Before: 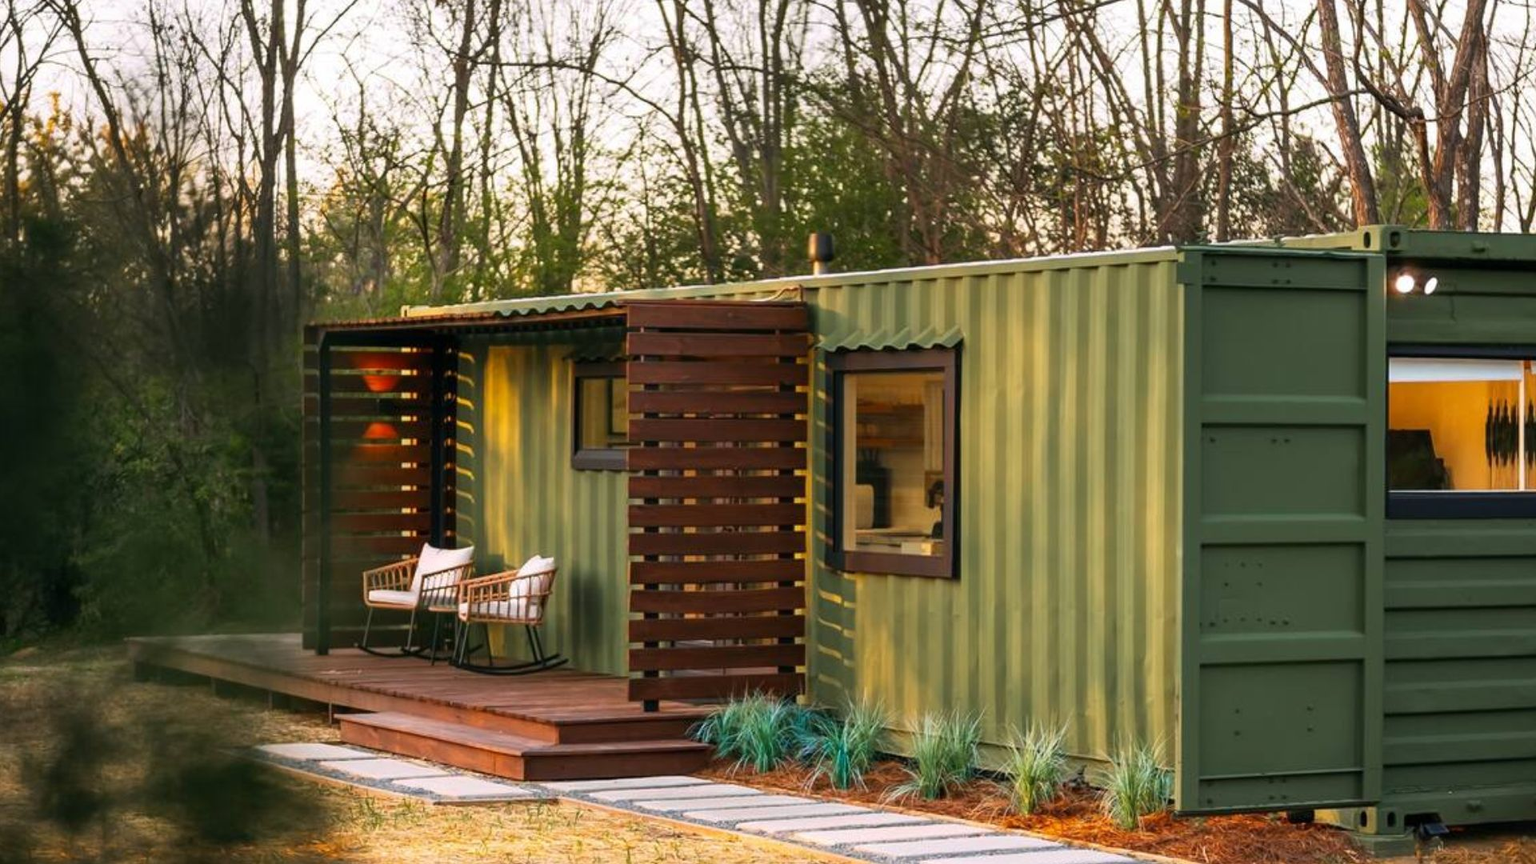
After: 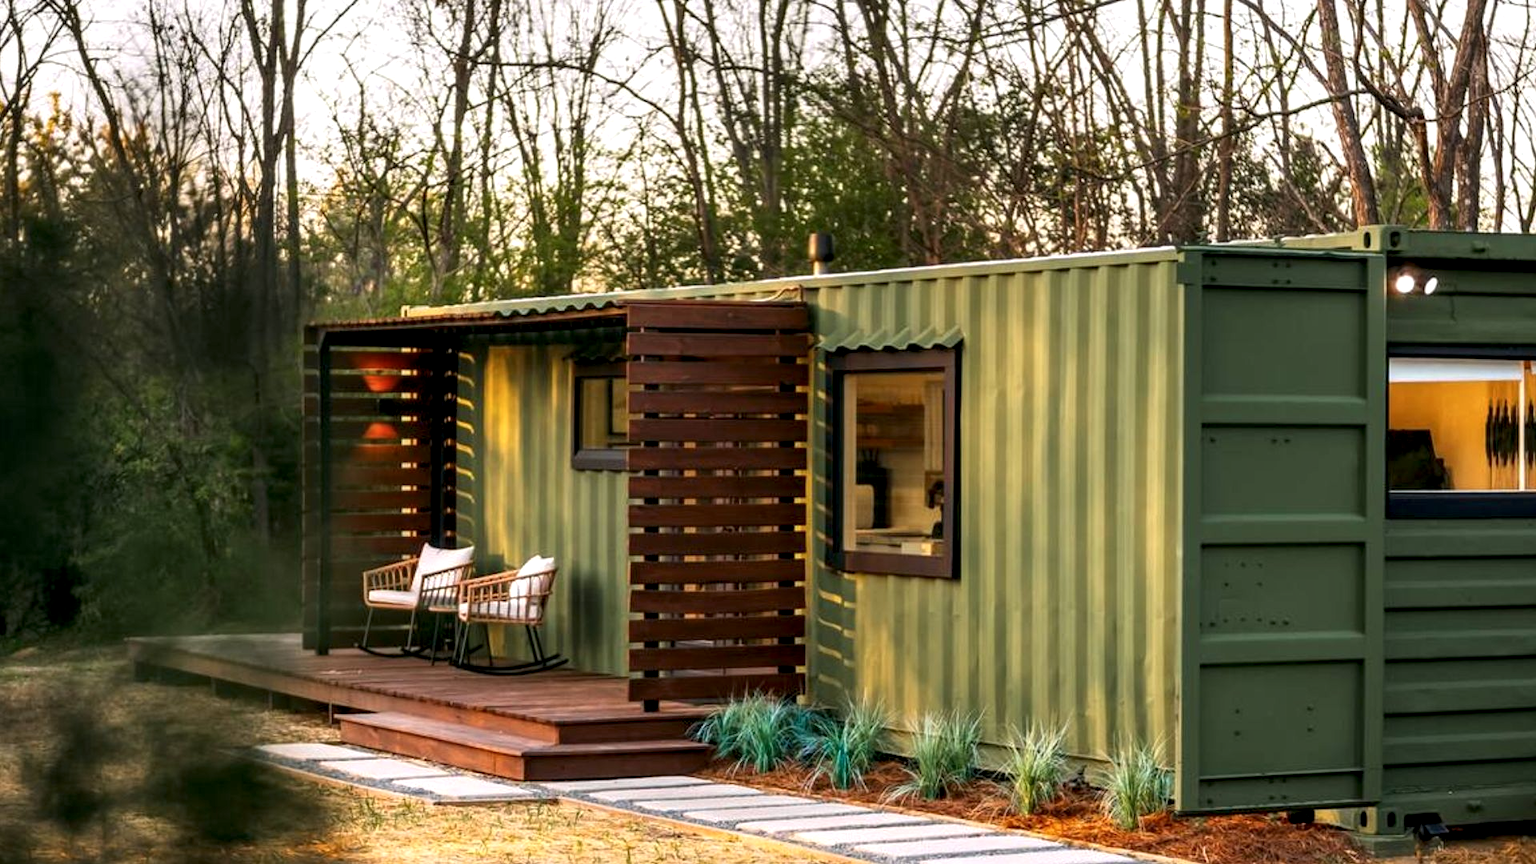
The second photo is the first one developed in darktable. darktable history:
local contrast: detail 134%, midtone range 0.744
